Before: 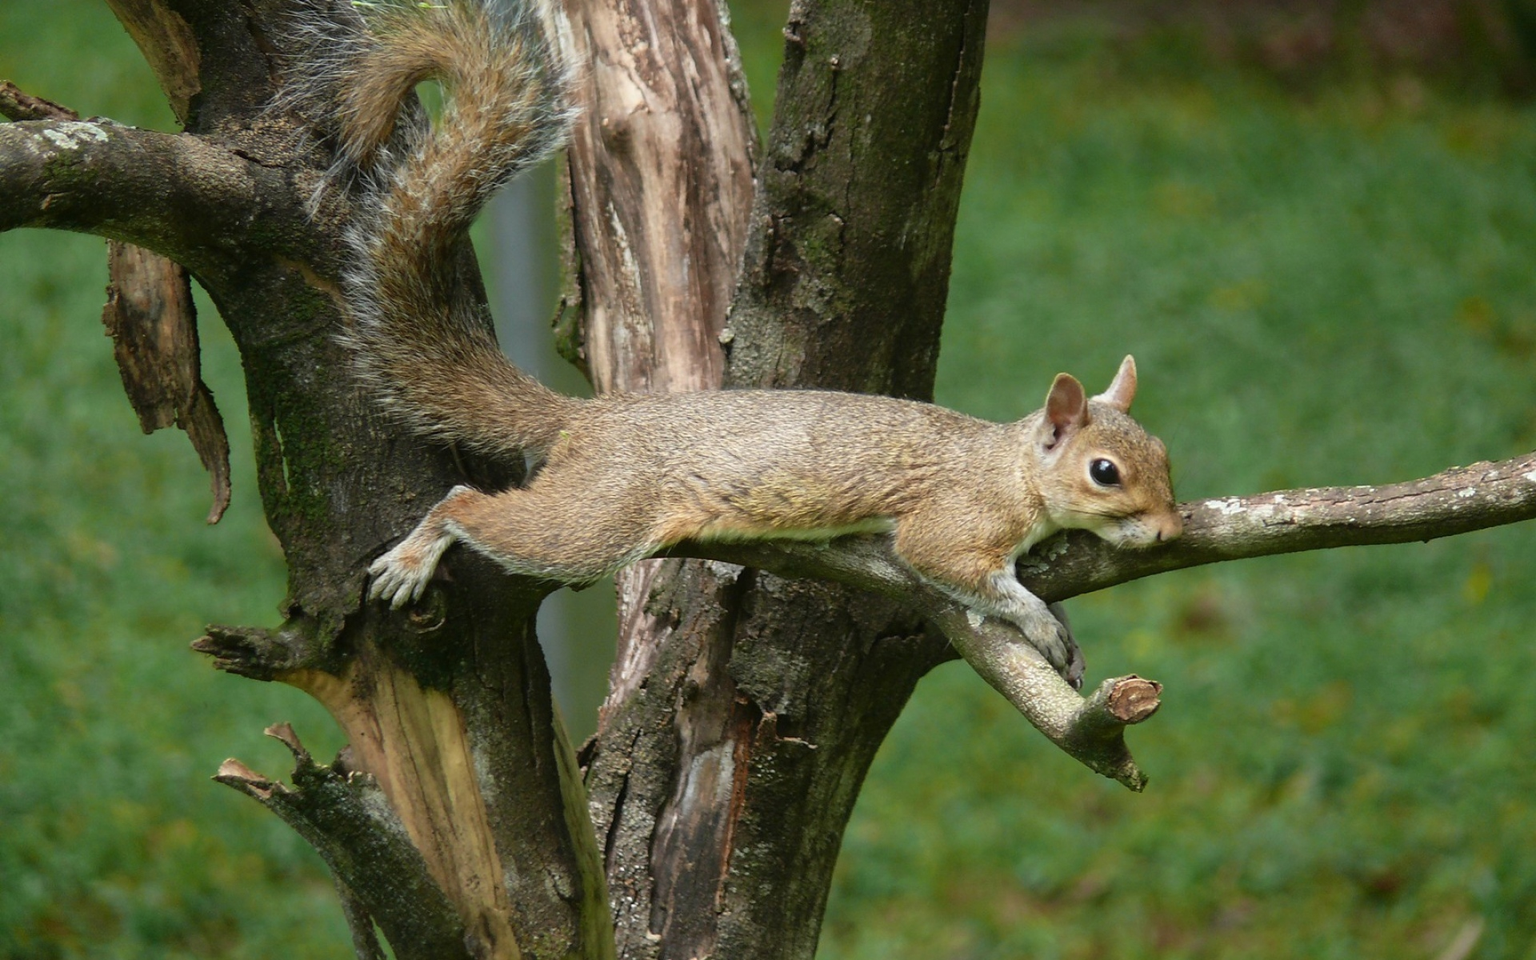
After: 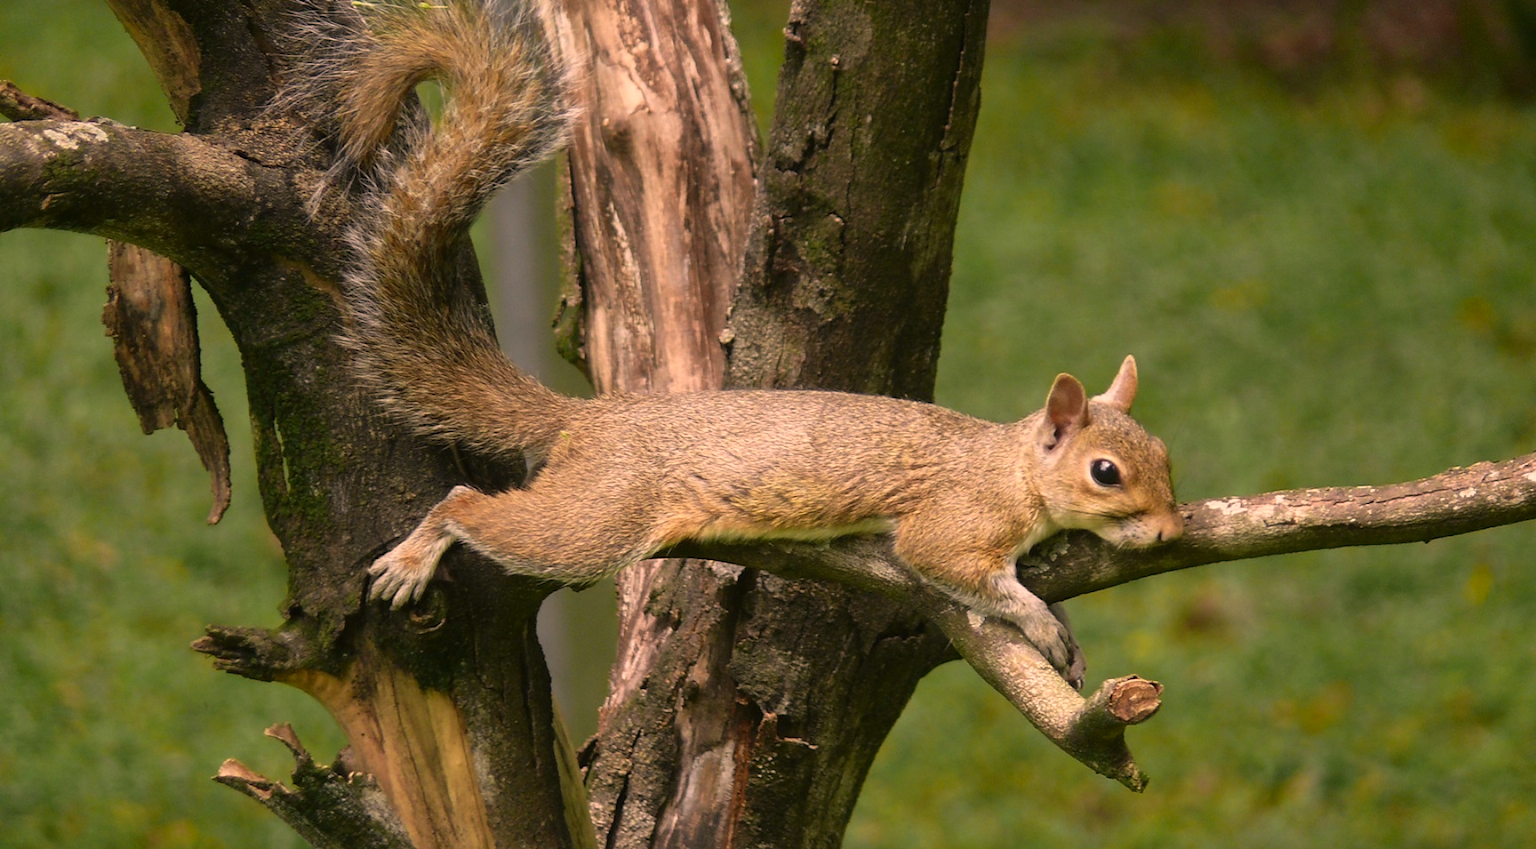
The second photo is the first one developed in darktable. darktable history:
crop and rotate: top 0%, bottom 11.538%
color correction: highlights a* 20.87, highlights b* 19.44
